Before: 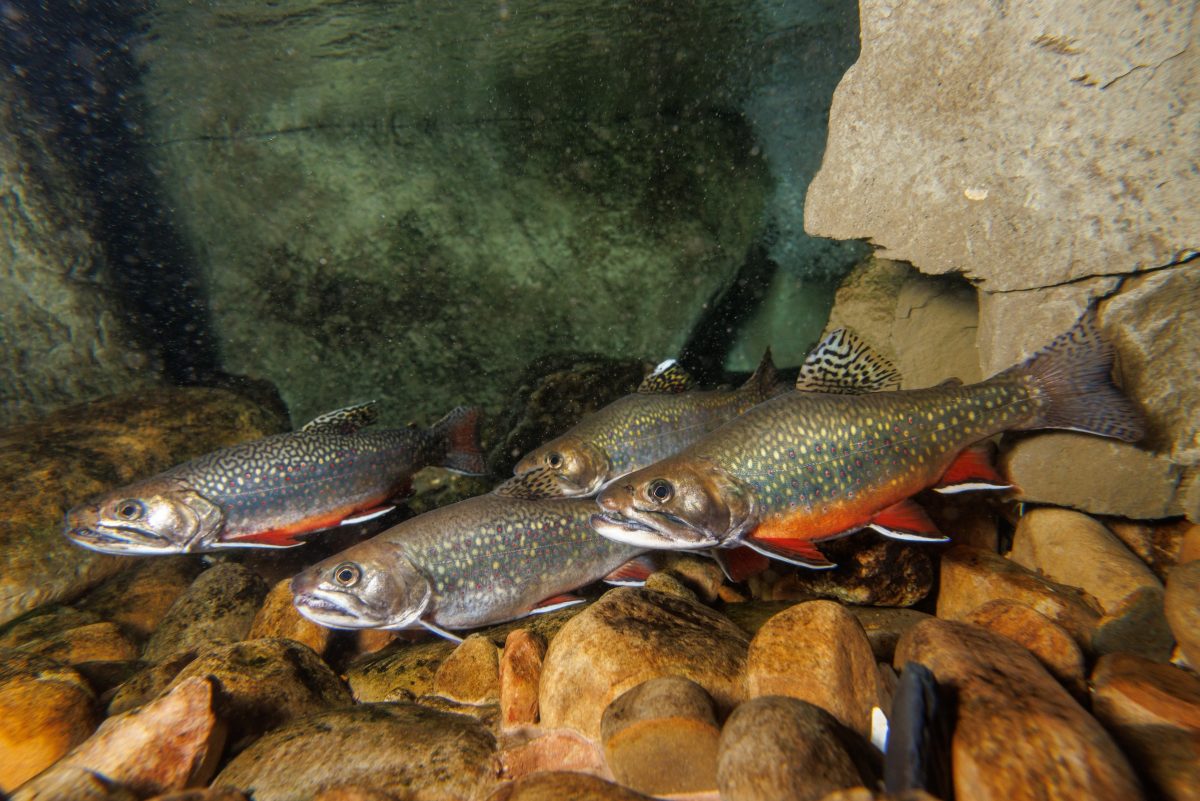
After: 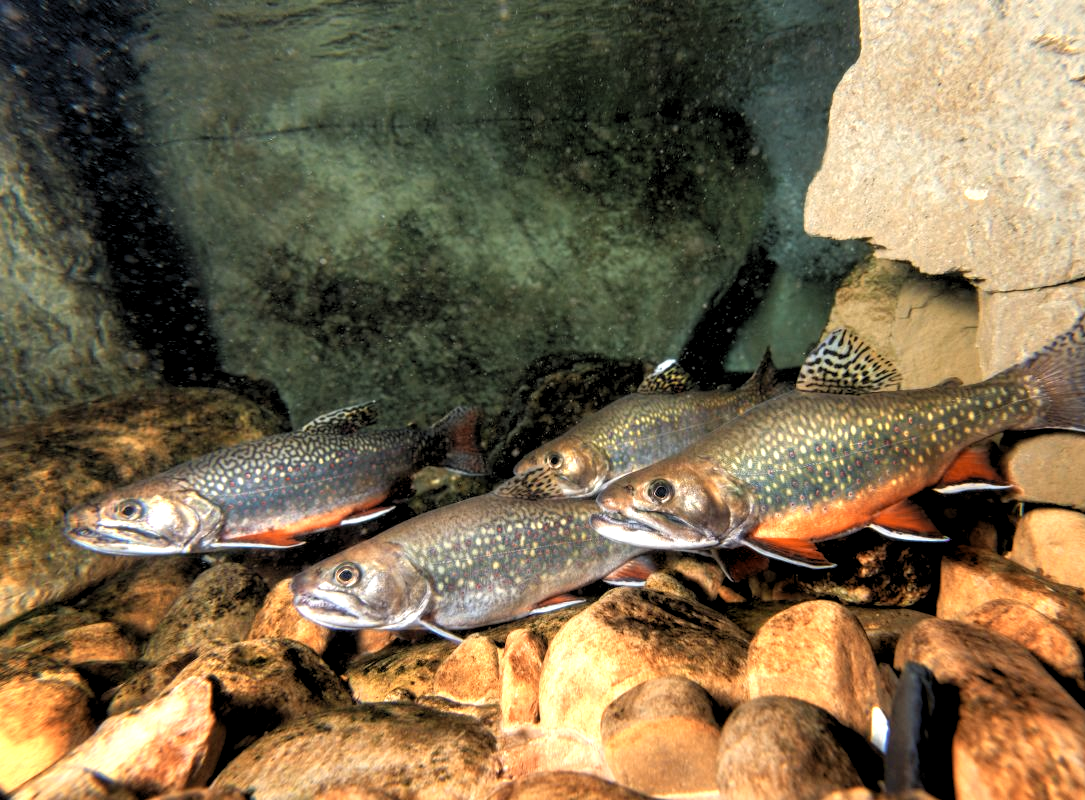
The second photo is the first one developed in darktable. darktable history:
rgb levels: levels [[0.01, 0.419, 0.839], [0, 0.5, 1], [0, 0.5, 1]]
crop: right 9.509%, bottom 0.031%
color zones: curves: ch0 [(0.018, 0.548) (0.197, 0.654) (0.425, 0.447) (0.605, 0.658) (0.732, 0.579)]; ch1 [(0.105, 0.531) (0.224, 0.531) (0.386, 0.39) (0.618, 0.456) (0.732, 0.456) (0.956, 0.421)]; ch2 [(0.039, 0.583) (0.215, 0.465) (0.399, 0.544) (0.465, 0.548) (0.614, 0.447) (0.724, 0.43) (0.882, 0.623) (0.956, 0.632)]
exposure: exposure 0.2 EV, compensate highlight preservation false
